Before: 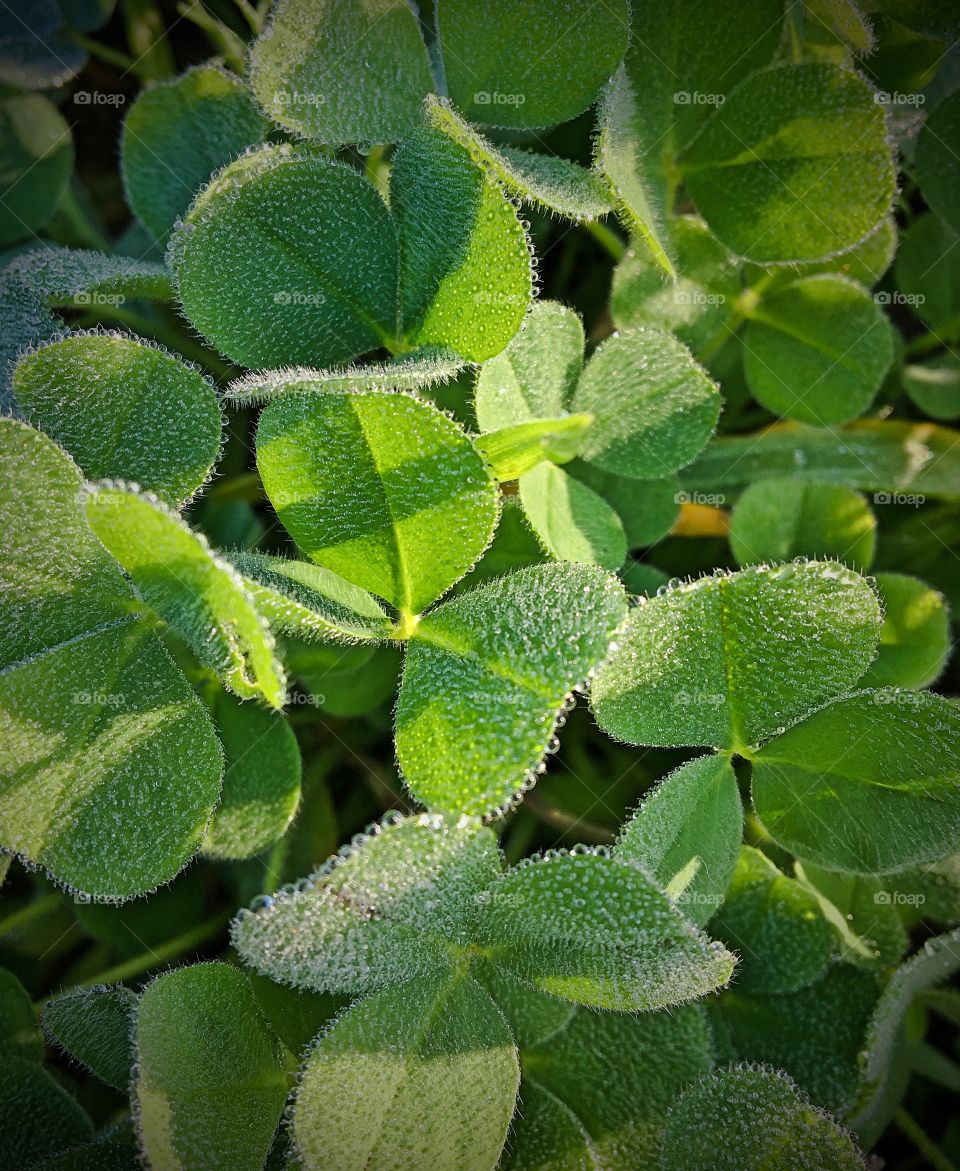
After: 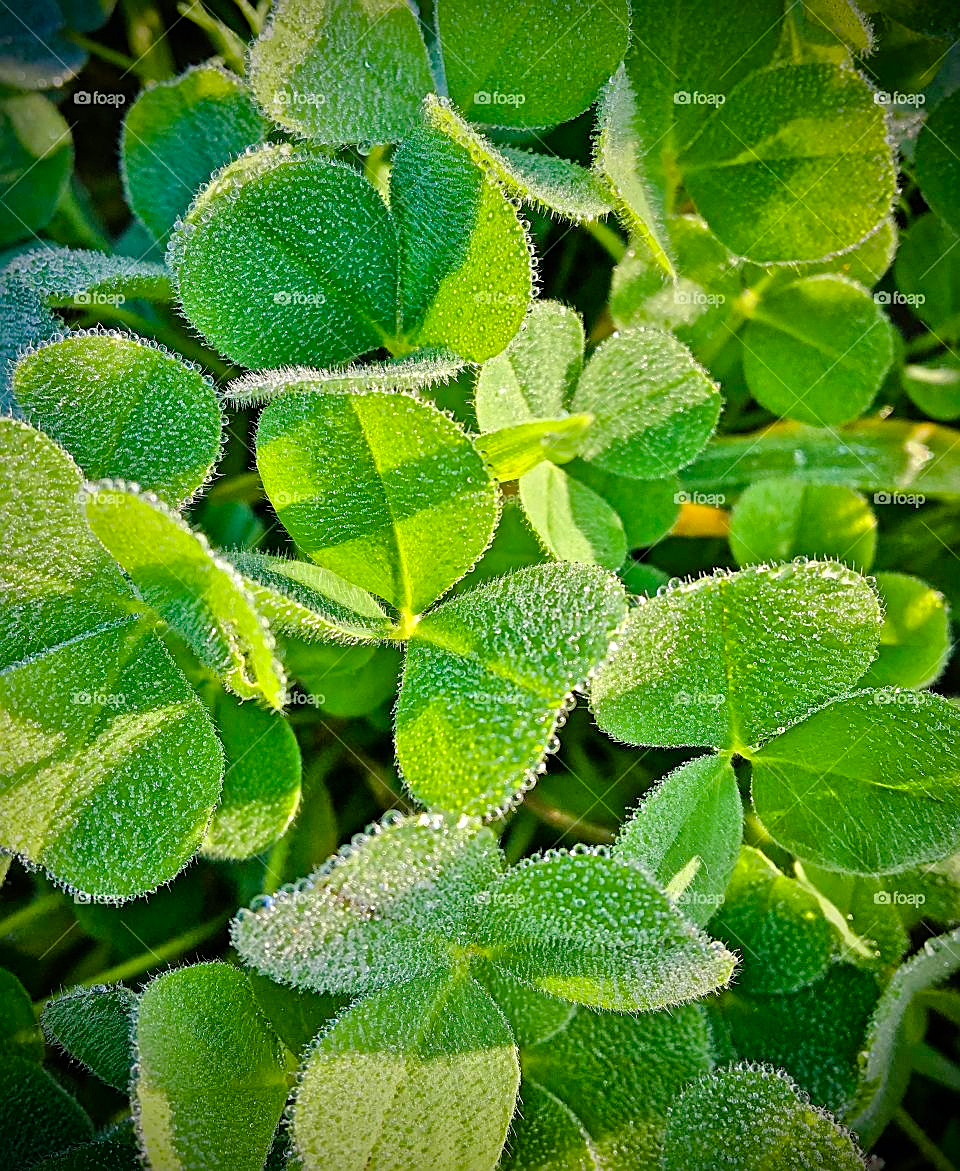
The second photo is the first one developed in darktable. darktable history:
color balance rgb: shadows lift › luminance -7.316%, shadows lift › chroma 2.35%, shadows lift › hue 166.89°, linear chroma grading › global chroma 14.646%, perceptual saturation grading › global saturation 20%, perceptual saturation grading › highlights -25.484%, perceptual saturation grading › shadows 25.051%
tone equalizer: -7 EV 0.152 EV, -6 EV 0.621 EV, -5 EV 1.14 EV, -4 EV 1.33 EV, -3 EV 1.17 EV, -2 EV 0.6 EV, -1 EV 0.15 EV, mask exposure compensation -0.492 EV
sharpen: on, module defaults
